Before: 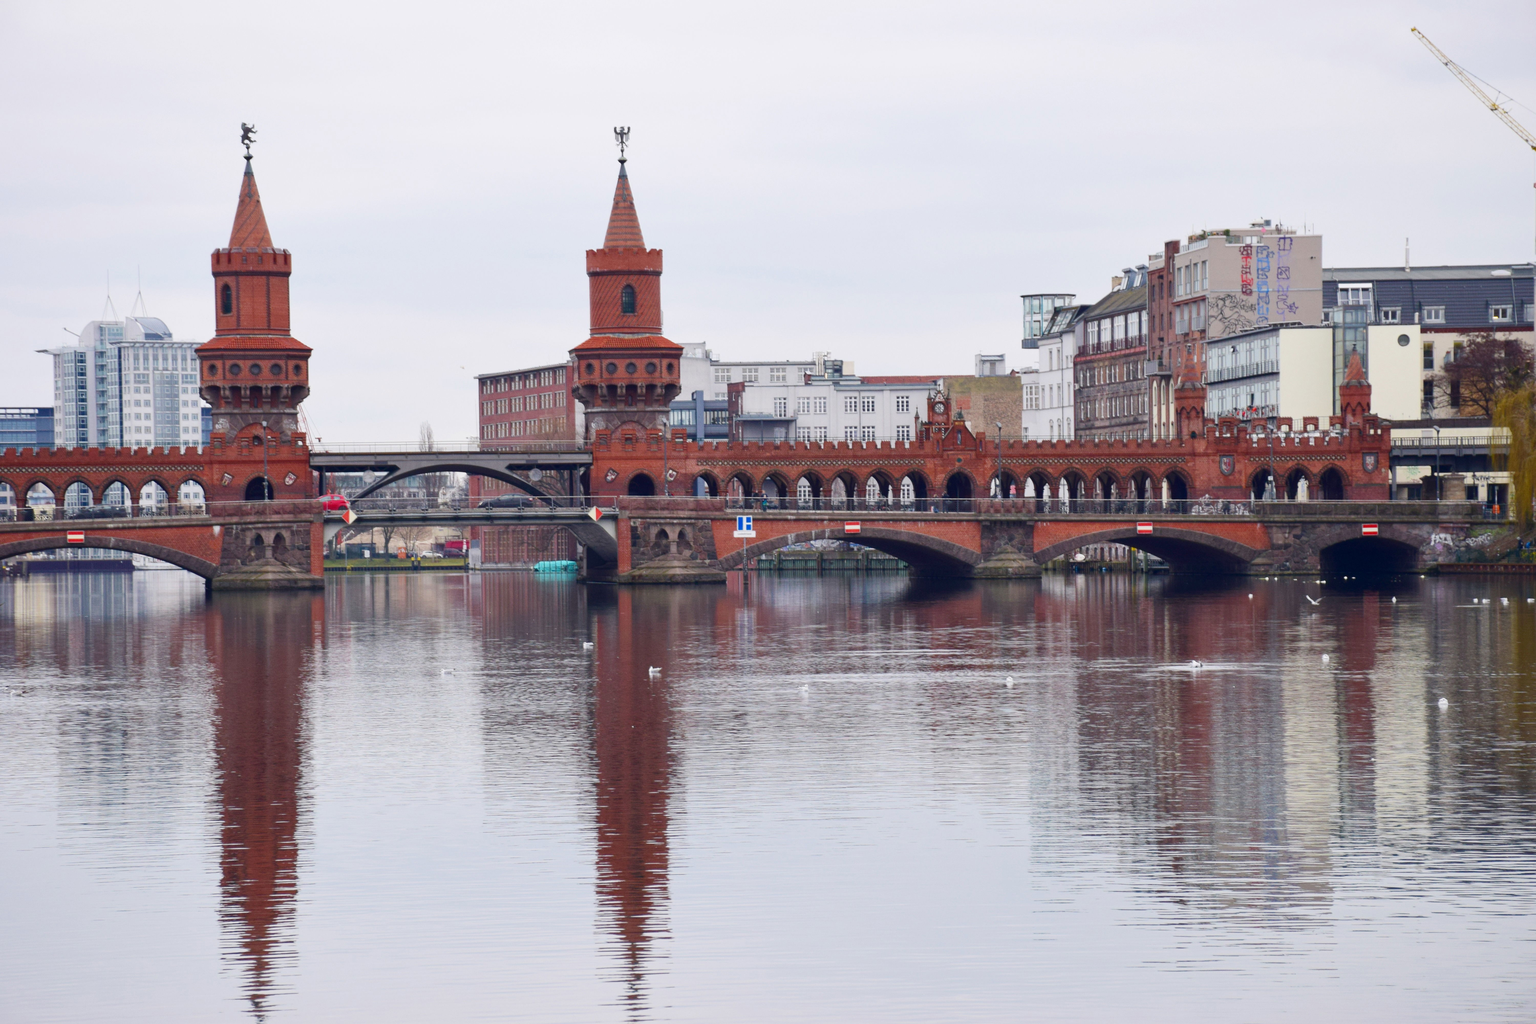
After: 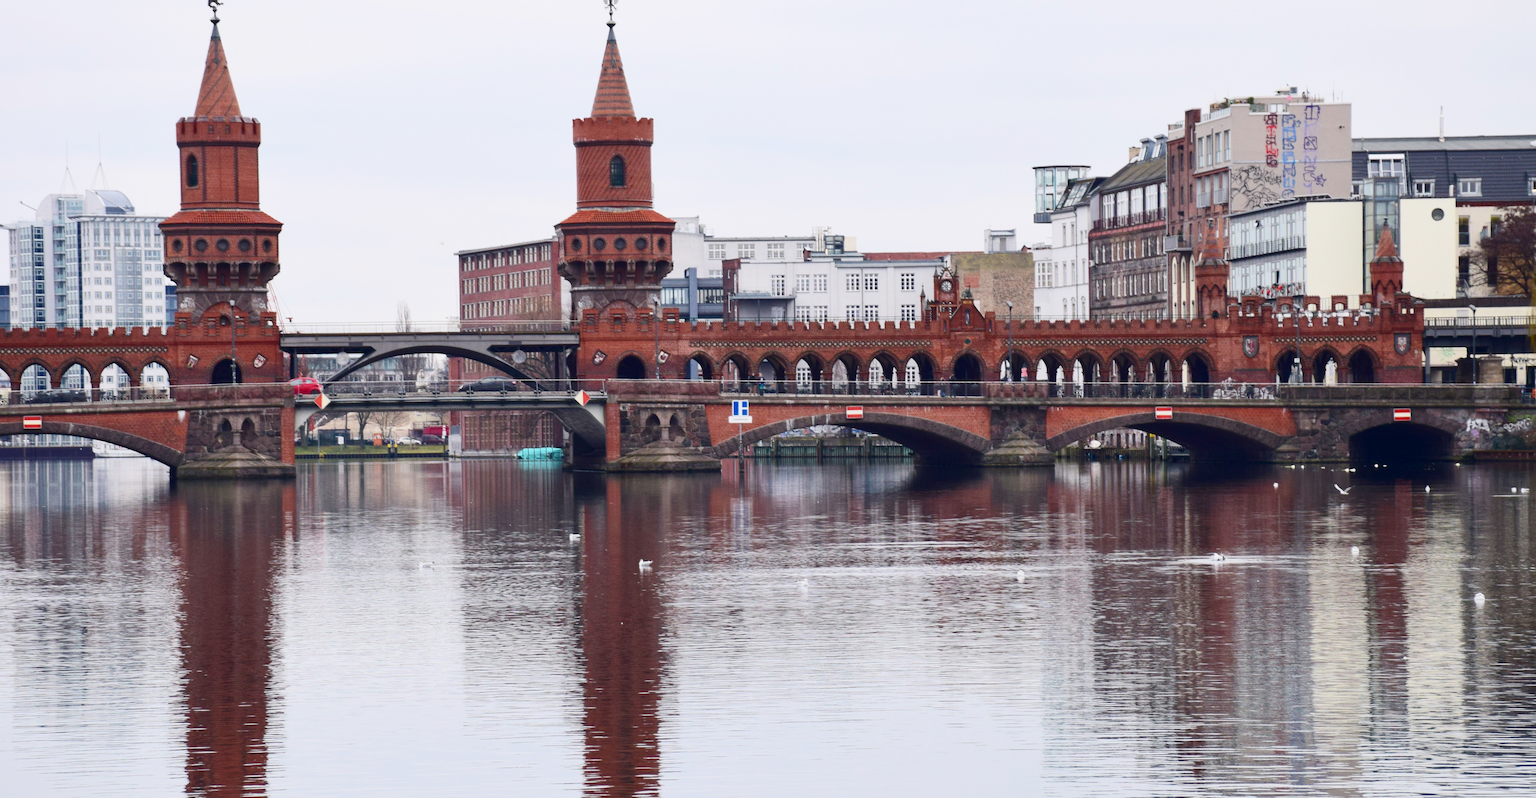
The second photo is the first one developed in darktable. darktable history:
crop and rotate: left 2.959%, top 13.49%, right 2.539%, bottom 12.772%
contrast brightness saturation: contrast 0.241, brightness 0.092
exposure: exposure -0.155 EV, compensate exposure bias true, compensate highlight preservation false
